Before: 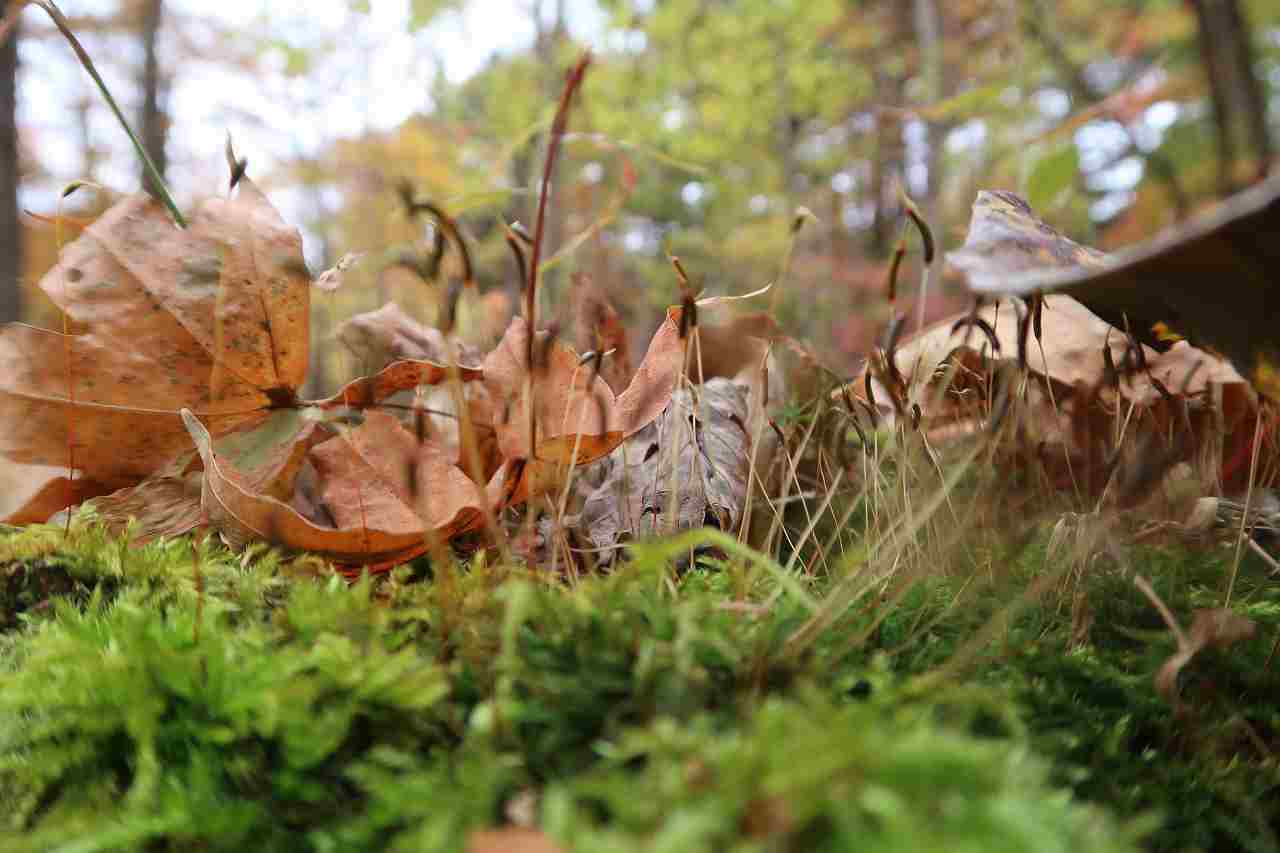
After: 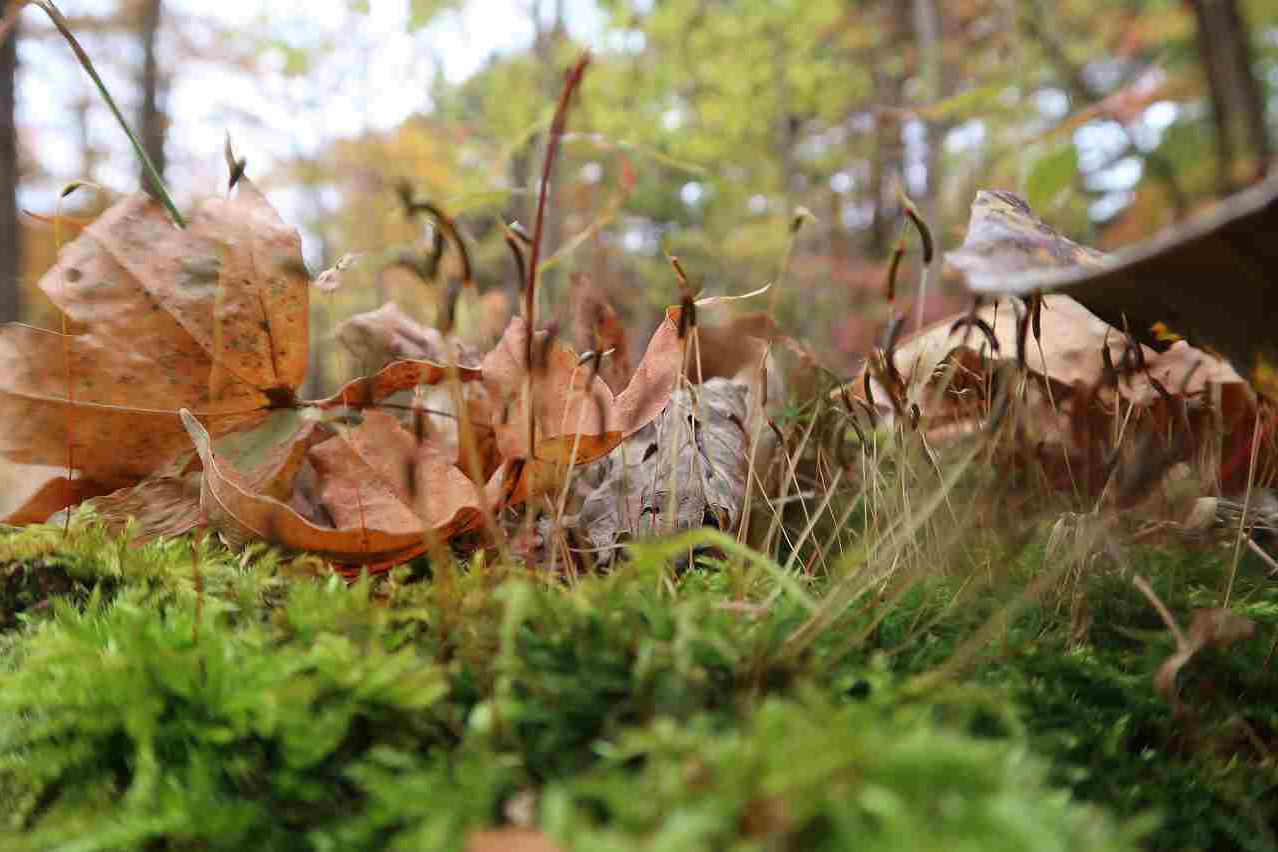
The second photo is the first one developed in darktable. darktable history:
tone equalizer: on, module defaults
crop and rotate: left 0.126%
